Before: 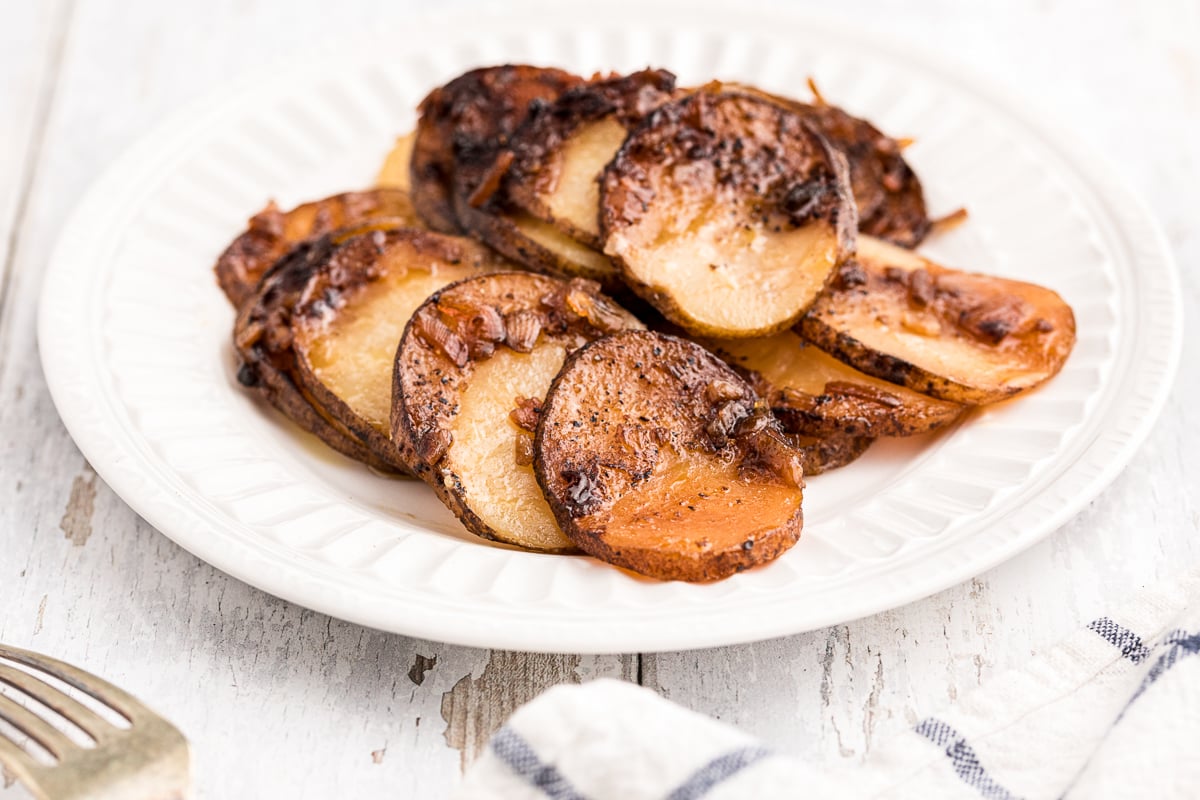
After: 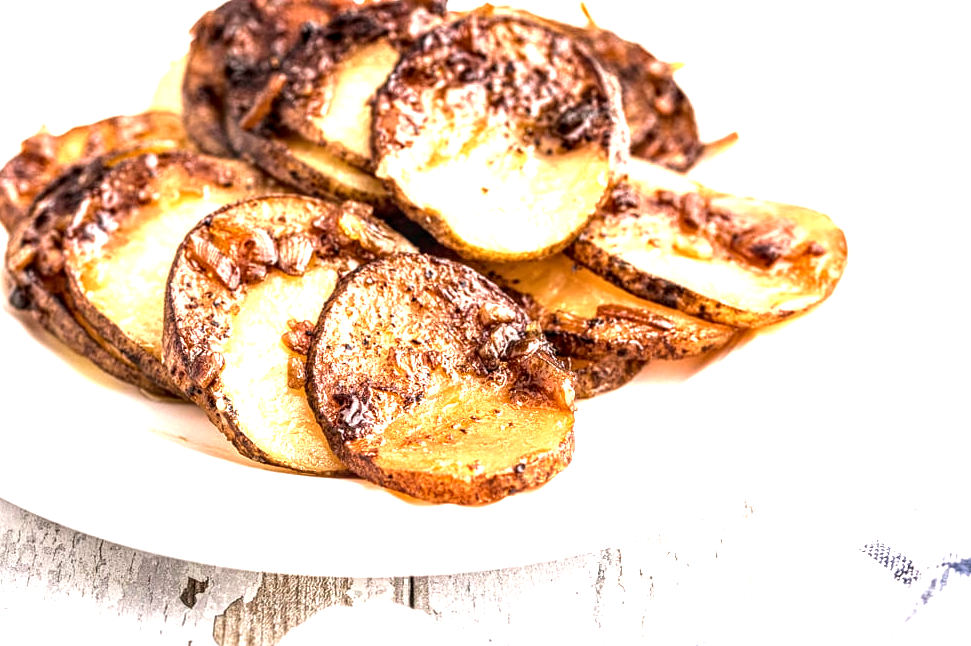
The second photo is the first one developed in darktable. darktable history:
local contrast: detail 150%
velvia: on, module defaults
crop: left 19.079%, top 9.659%, right 0%, bottom 9.564%
exposure: black level correction 0.001, exposure 1.132 EV, compensate exposure bias true, compensate highlight preservation false
